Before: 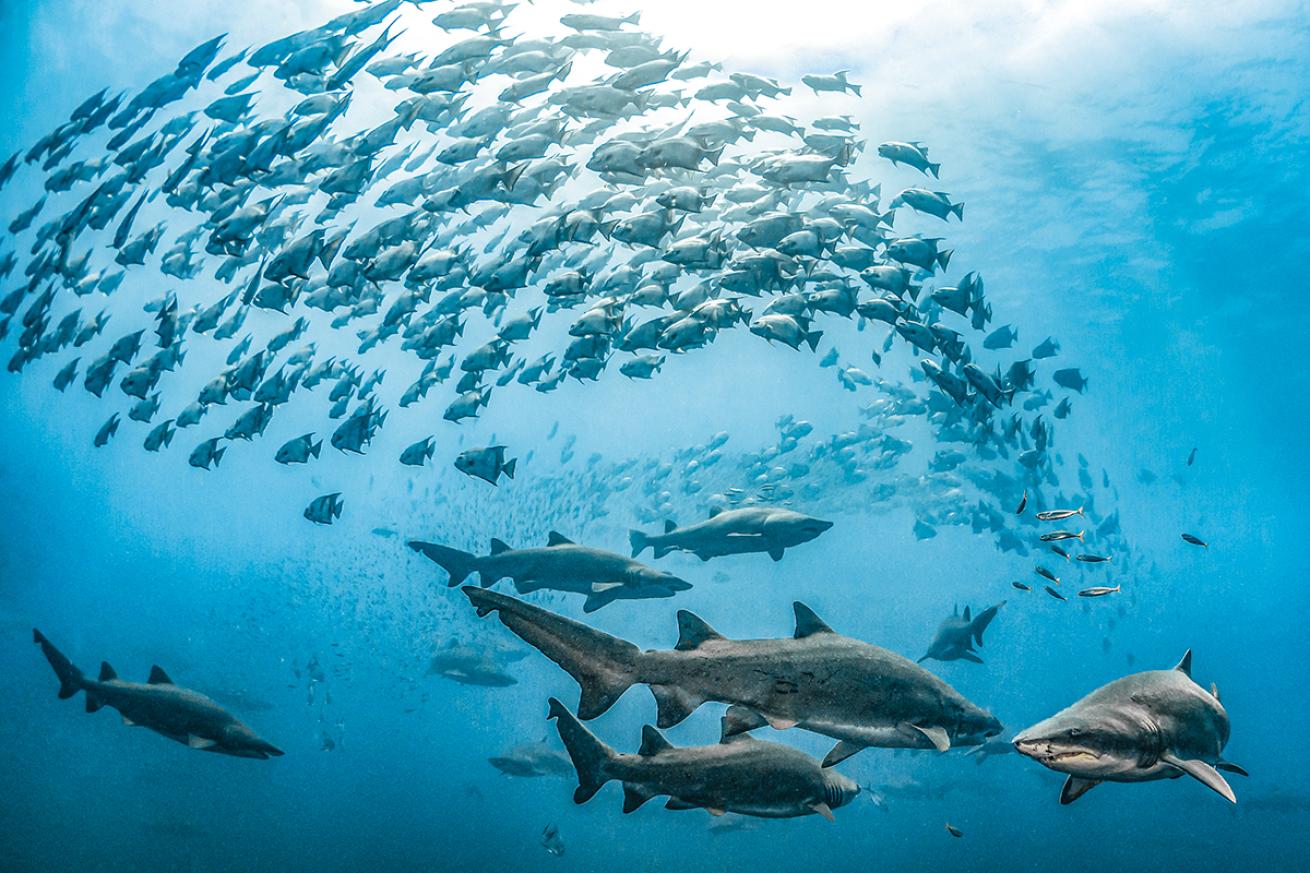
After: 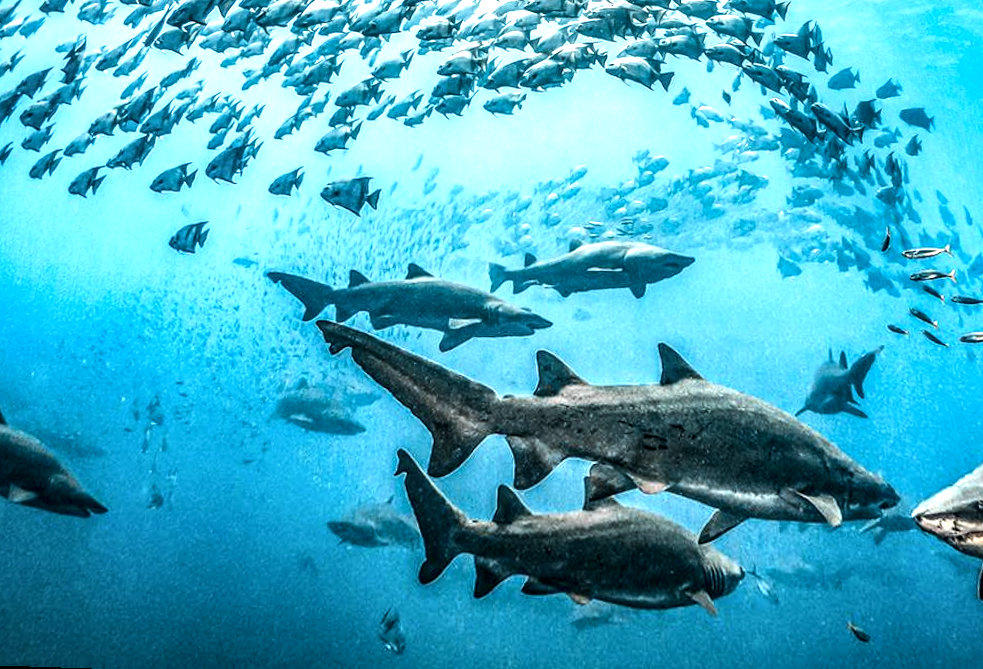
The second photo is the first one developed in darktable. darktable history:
tone equalizer: -8 EV -1.08 EV, -7 EV -1.01 EV, -6 EV -0.867 EV, -5 EV -0.578 EV, -3 EV 0.578 EV, -2 EV 0.867 EV, -1 EV 1.01 EV, +0 EV 1.08 EV, edges refinement/feathering 500, mask exposure compensation -1.57 EV, preserve details no
crop: top 20.916%, right 9.437%, bottom 0.316%
rotate and perspective: rotation 0.72°, lens shift (vertical) -0.352, lens shift (horizontal) -0.051, crop left 0.152, crop right 0.859, crop top 0.019, crop bottom 0.964
local contrast: detail 130%
